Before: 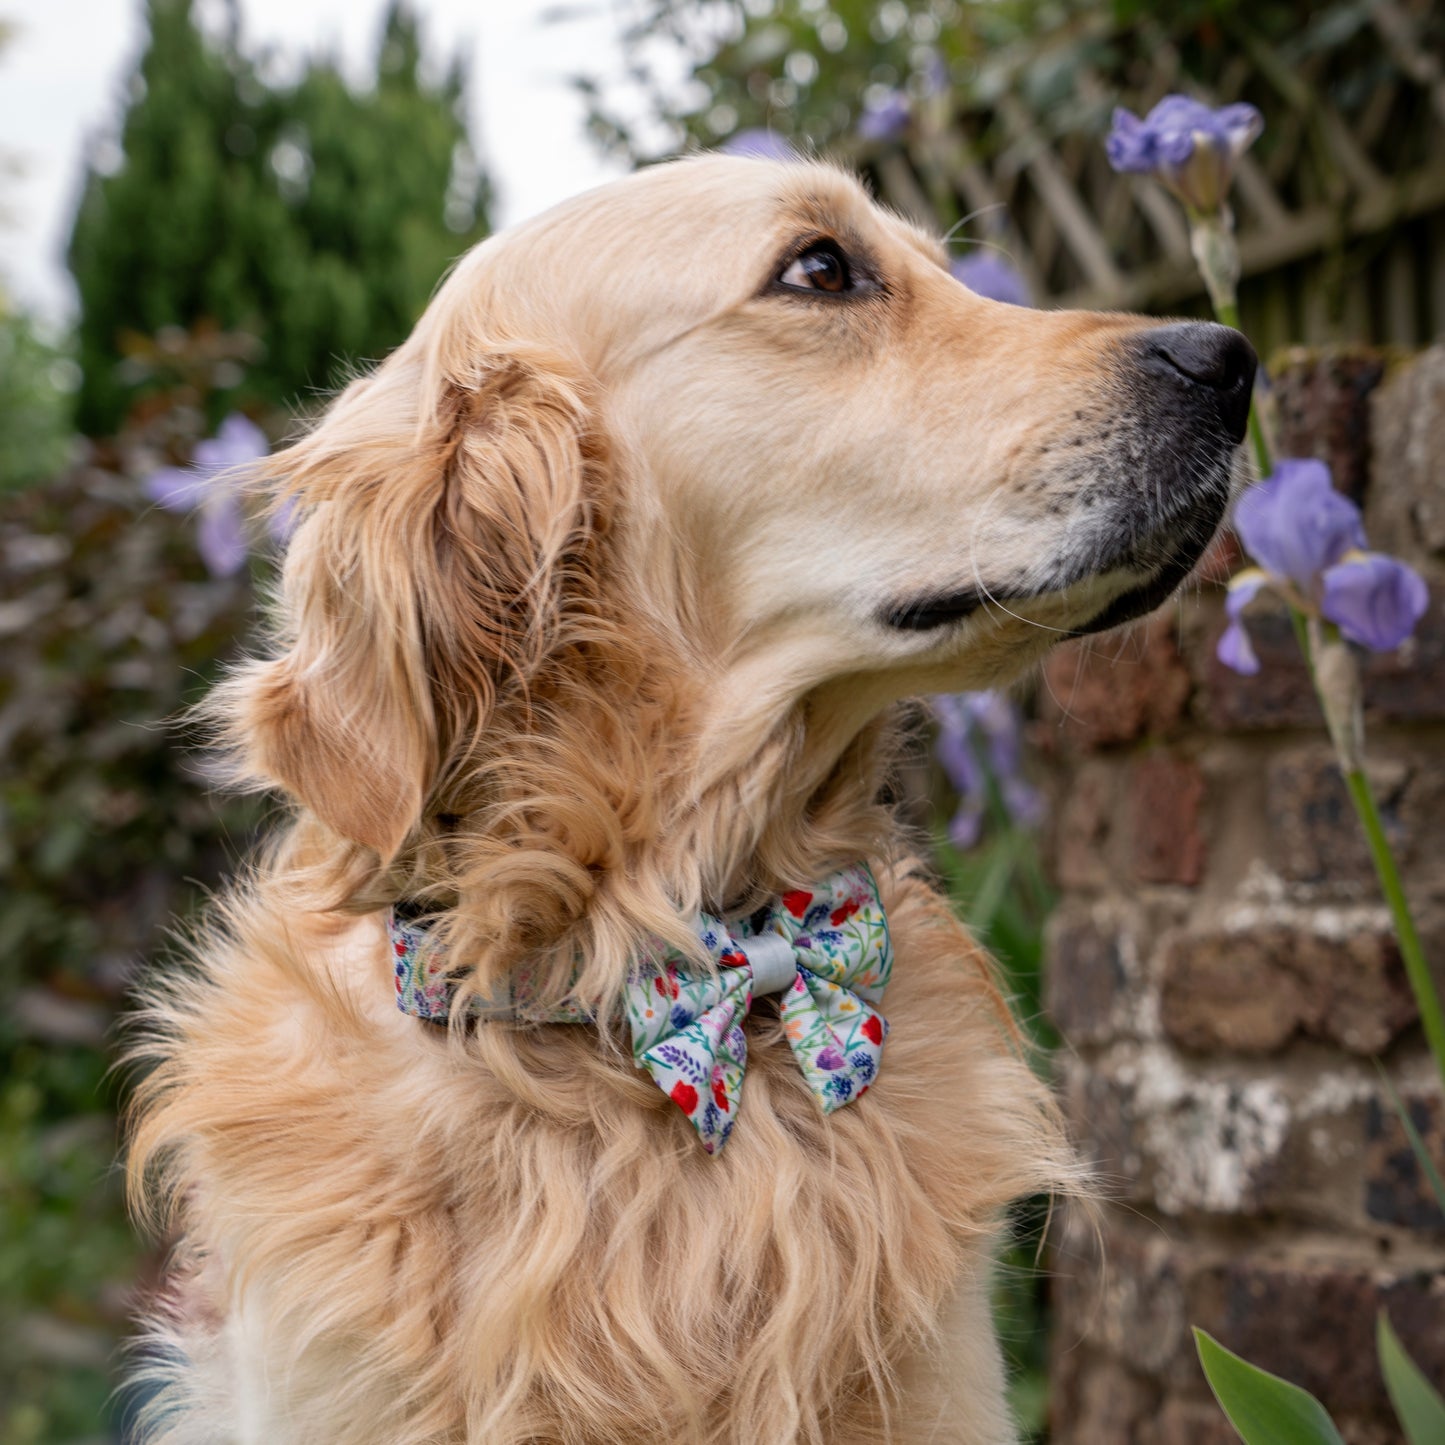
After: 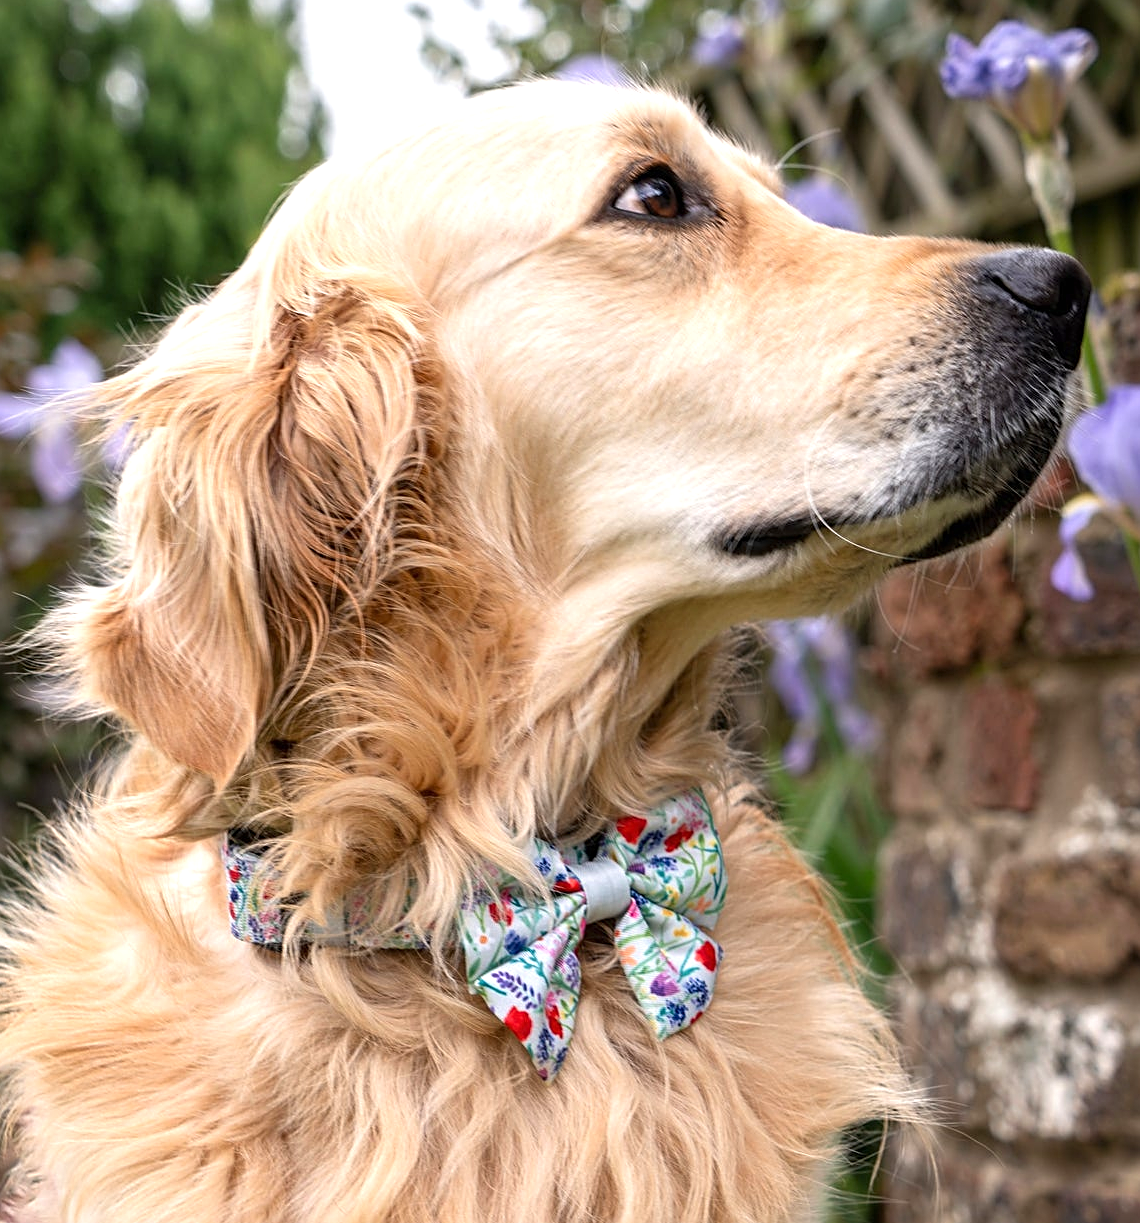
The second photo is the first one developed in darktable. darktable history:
exposure: black level correction 0, exposure 0.693 EV, compensate highlight preservation false
crop: left 11.493%, top 5.139%, right 9.583%, bottom 10.178%
sharpen: on, module defaults
